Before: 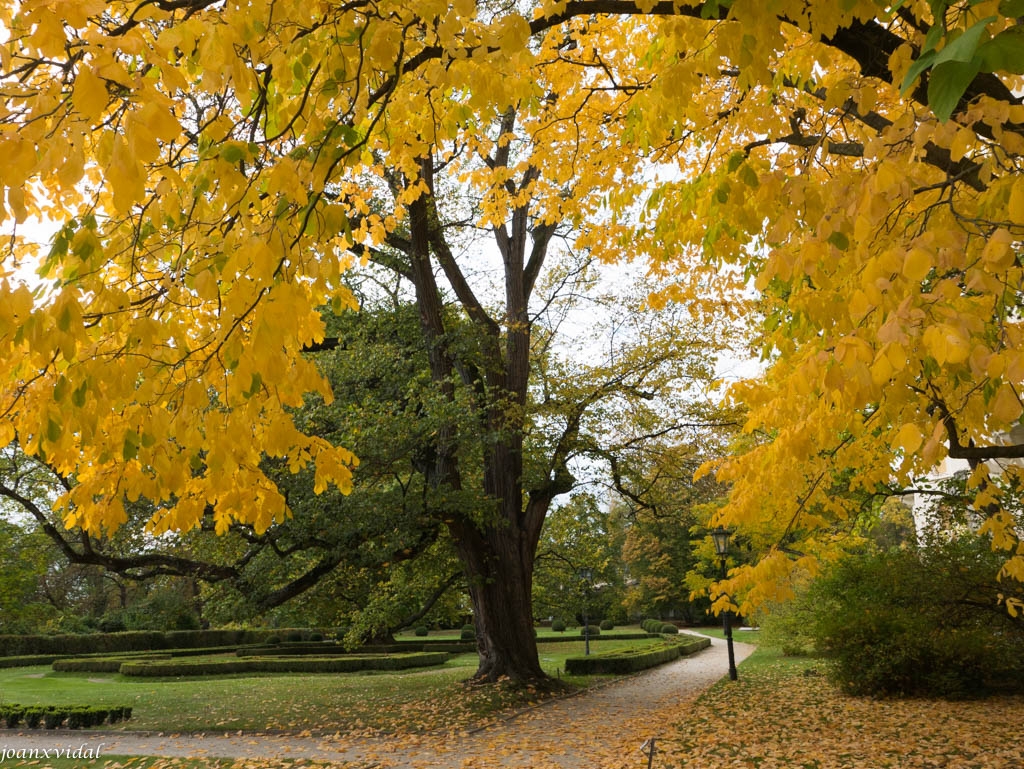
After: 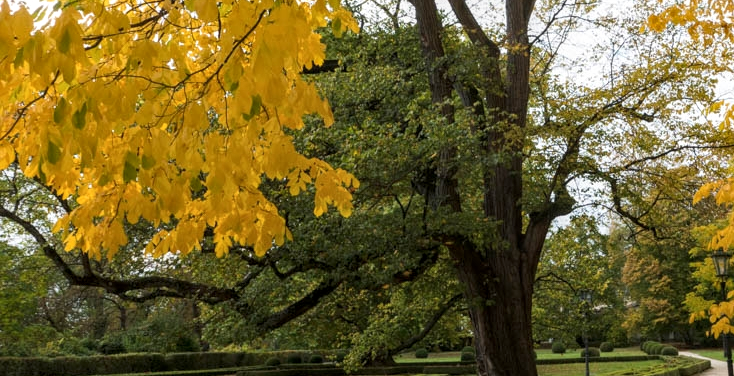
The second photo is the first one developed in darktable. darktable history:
local contrast: on, module defaults
crop: top 36.239%, right 28.231%, bottom 14.825%
